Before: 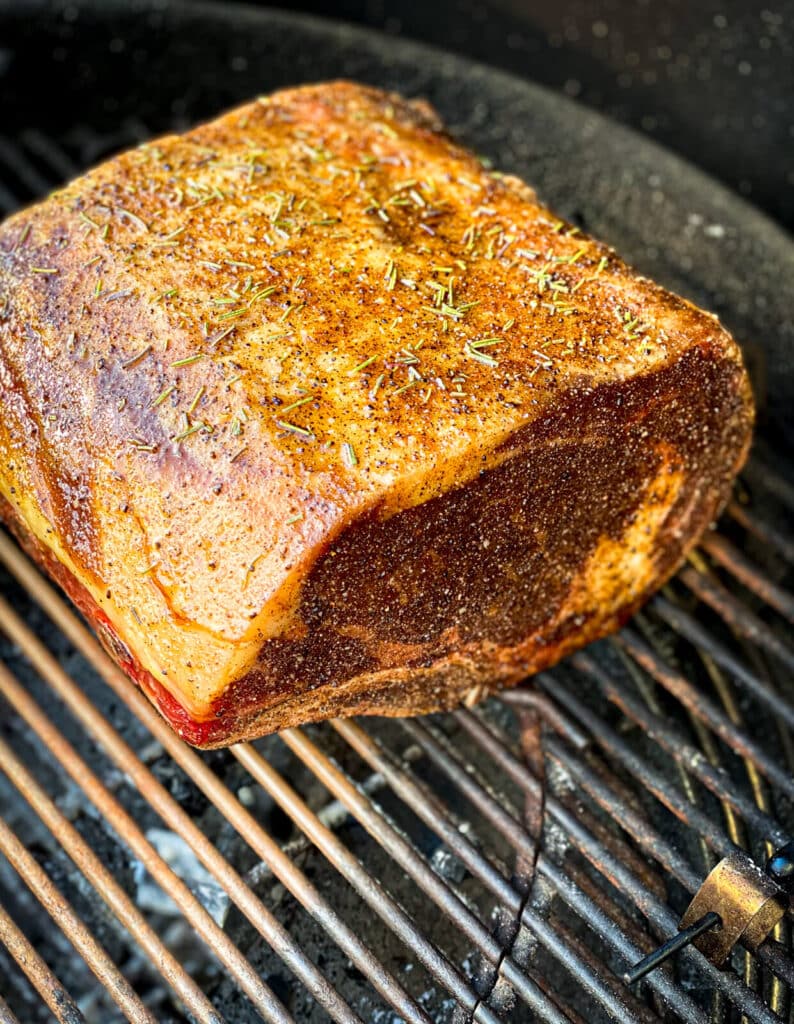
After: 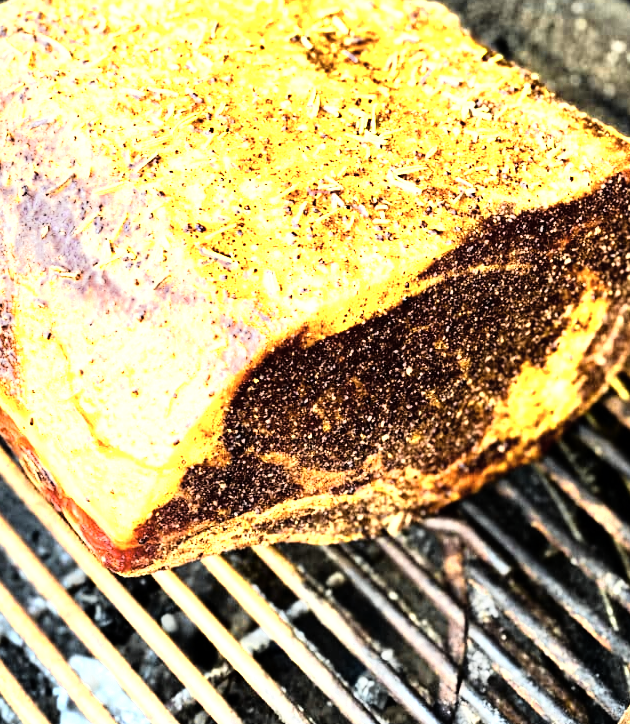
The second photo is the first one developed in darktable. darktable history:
crop: left 9.712%, top 16.928%, right 10.845%, bottom 12.332%
color zones: curves: ch0 [(0.004, 0.306) (0.107, 0.448) (0.252, 0.656) (0.41, 0.398) (0.595, 0.515) (0.768, 0.628)]; ch1 [(0.07, 0.323) (0.151, 0.452) (0.252, 0.608) (0.346, 0.221) (0.463, 0.189) (0.61, 0.368) (0.735, 0.395) (0.921, 0.412)]; ch2 [(0, 0.476) (0.132, 0.512) (0.243, 0.512) (0.397, 0.48) (0.522, 0.376) (0.634, 0.536) (0.761, 0.46)]
rgb curve: curves: ch0 [(0, 0) (0.21, 0.15) (0.24, 0.21) (0.5, 0.75) (0.75, 0.96) (0.89, 0.99) (1, 1)]; ch1 [(0, 0.02) (0.21, 0.13) (0.25, 0.2) (0.5, 0.67) (0.75, 0.9) (0.89, 0.97) (1, 1)]; ch2 [(0, 0.02) (0.21, 0.13) (0.25, 0.2) (0.5, 0.67) (0.75, 0.9) (0.89, 0.97) (1, 1)], compensate middle gray true
exposure: exposure 0.2 EV, compensate highlight preservation false
